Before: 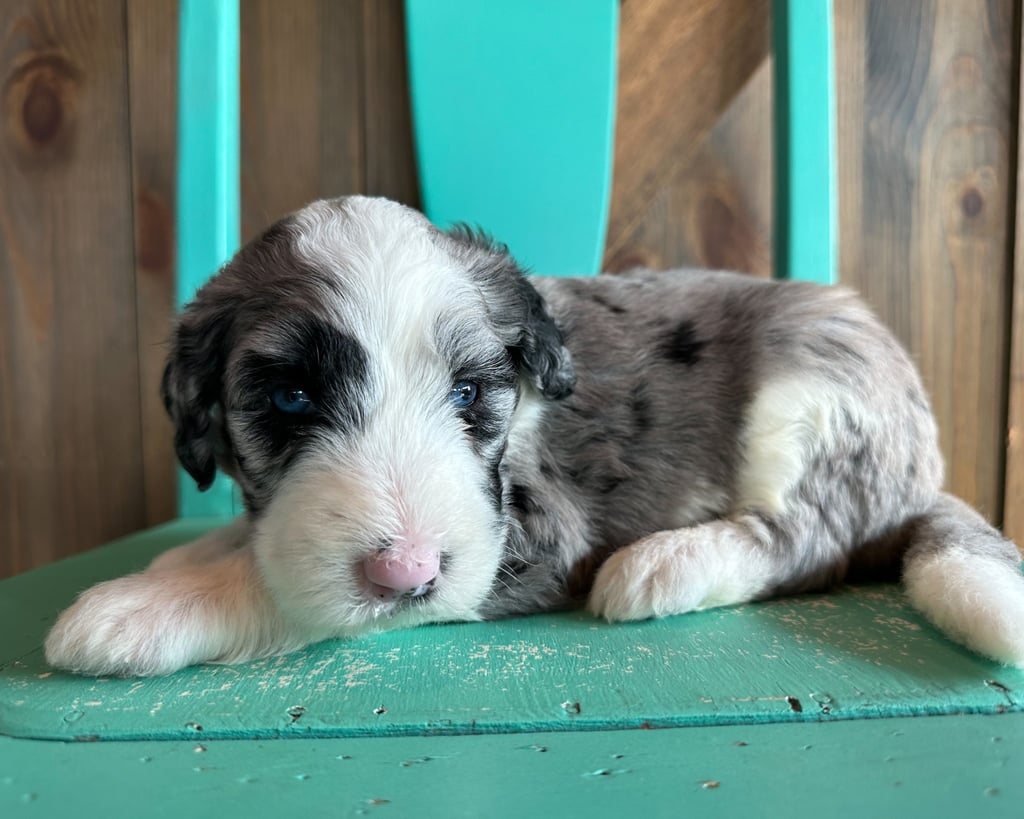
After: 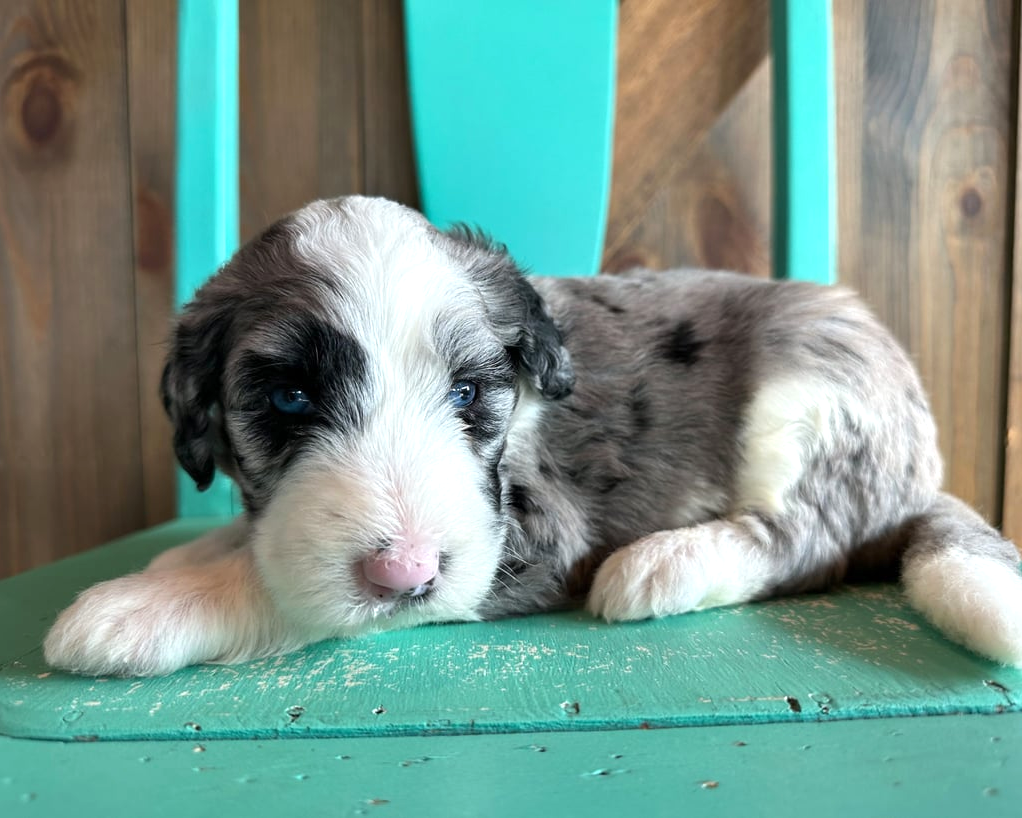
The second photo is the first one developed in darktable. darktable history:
crop: left 0.101%
exposure: exposure 0.293 EV, compensate highlight preservation false
